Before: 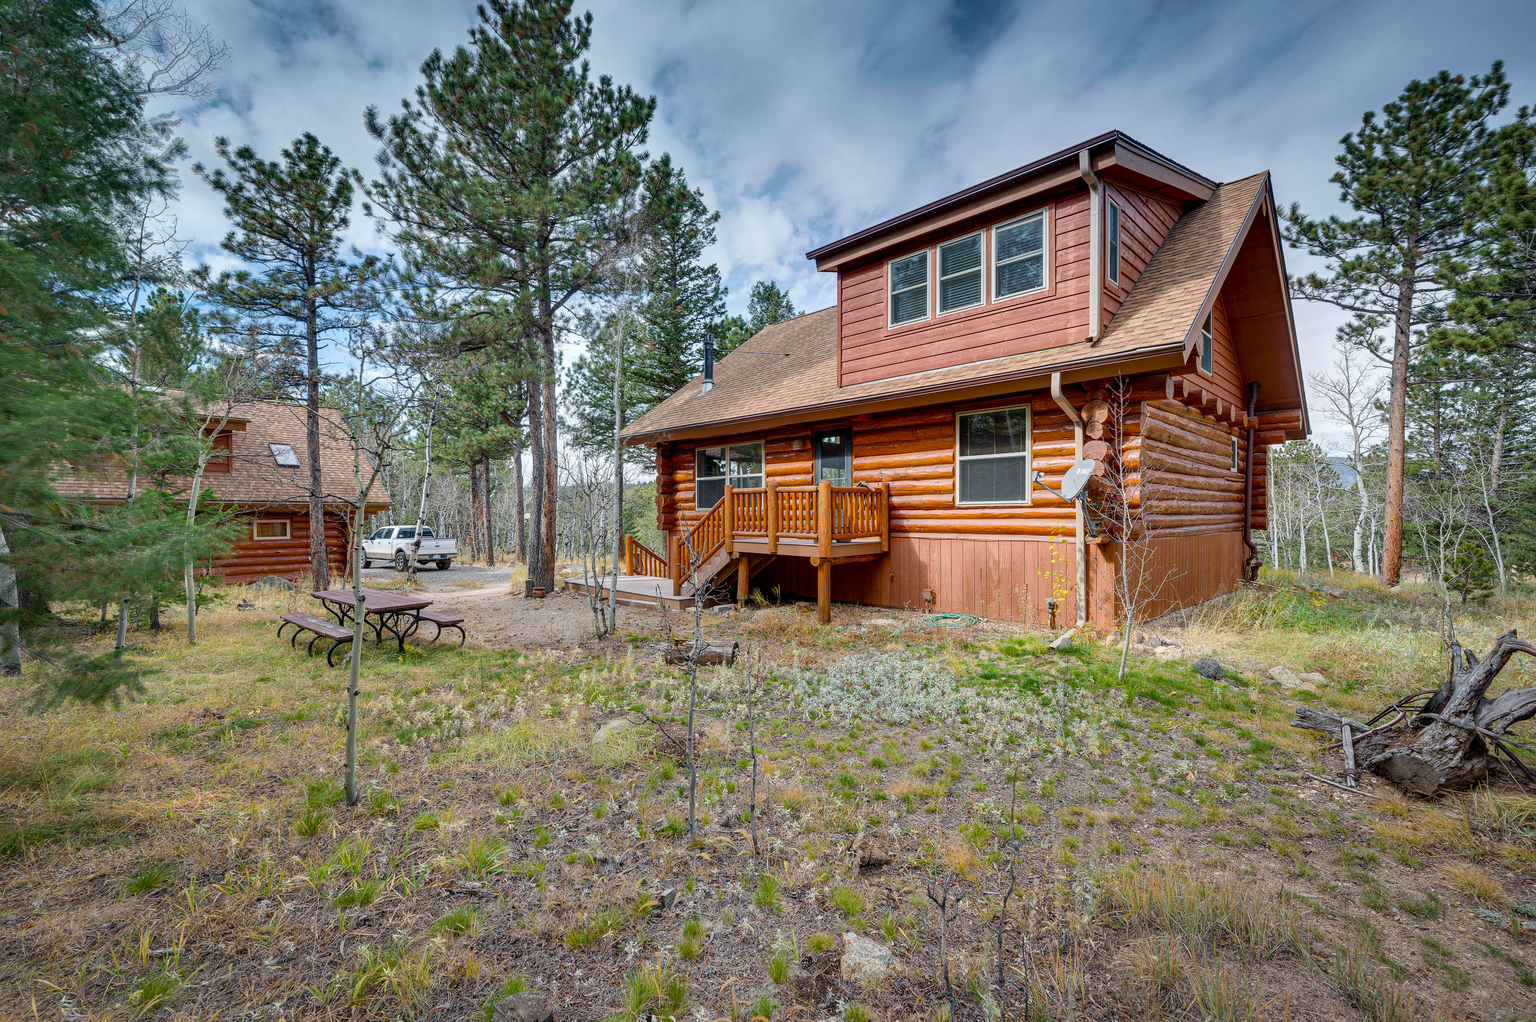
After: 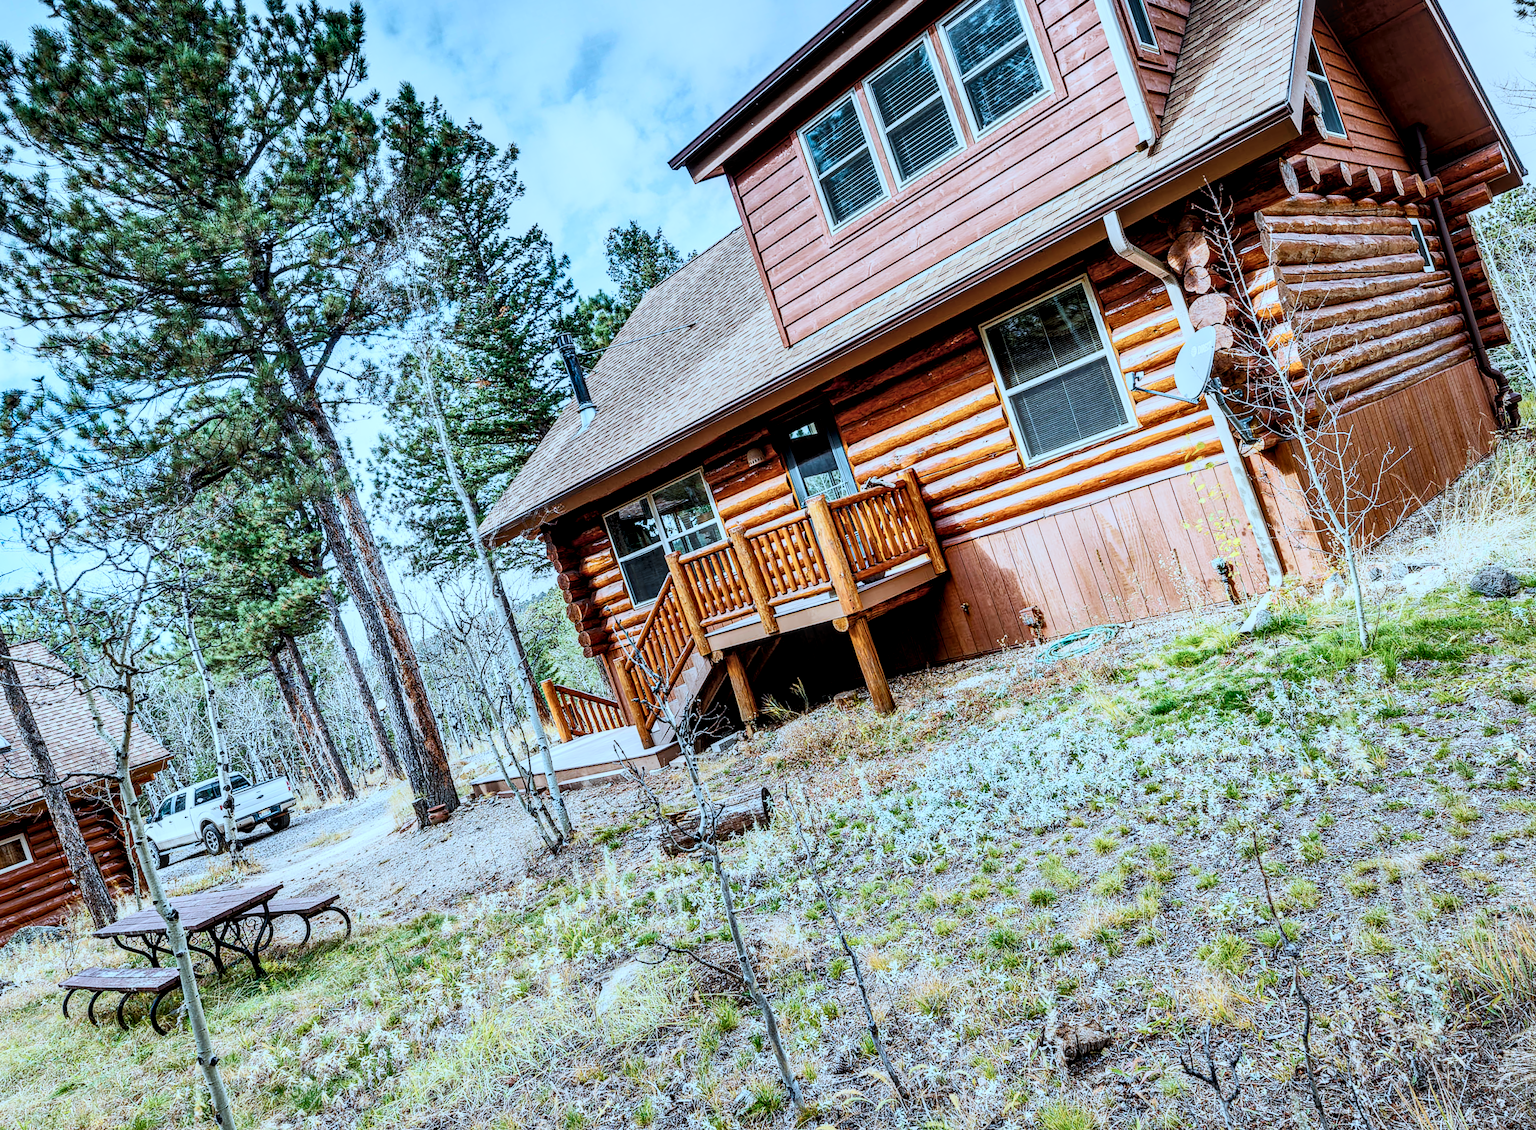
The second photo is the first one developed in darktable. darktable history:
filmic rgb: black relative exposure -7.65 EV, white relative exposure 4.56 EV, hardness 3.61, contrast 1.112, preserve chrominance no, color science v5 (2021), contrast in shadows safe, contrast in highlights safe
crop and rotate: angle 18.86°, left 6.743%, right 3.878%, bottom 1.084%
local contrast: detail 144%
tone curve: curves: ch0 [(0, 0) (0.003, 0.015) (0.011, 0.025) (0.025, 0.056) (0.044, 0.104) (0.069, 0.139) (0.1, 0.181) (0.136, 0.226) (0.177, 0.28) (0.224, 0.346) (0.277, 0.42) (0.335, 0.505) (0.399, 0.594) (0.468, 0.699) (0.543, 0.776) (0.623, 0.848) (0.709, 0.893) (0.801, 0.93) (0.898, 0.97) (1, 1)], color space Lab, independent channels, preserve colors basic power
contrast brightness saturation: contrast 0.069, brightness -0.131, saturation 0.051
color correction: highlights a* -9.62, highlights b* -21.66
